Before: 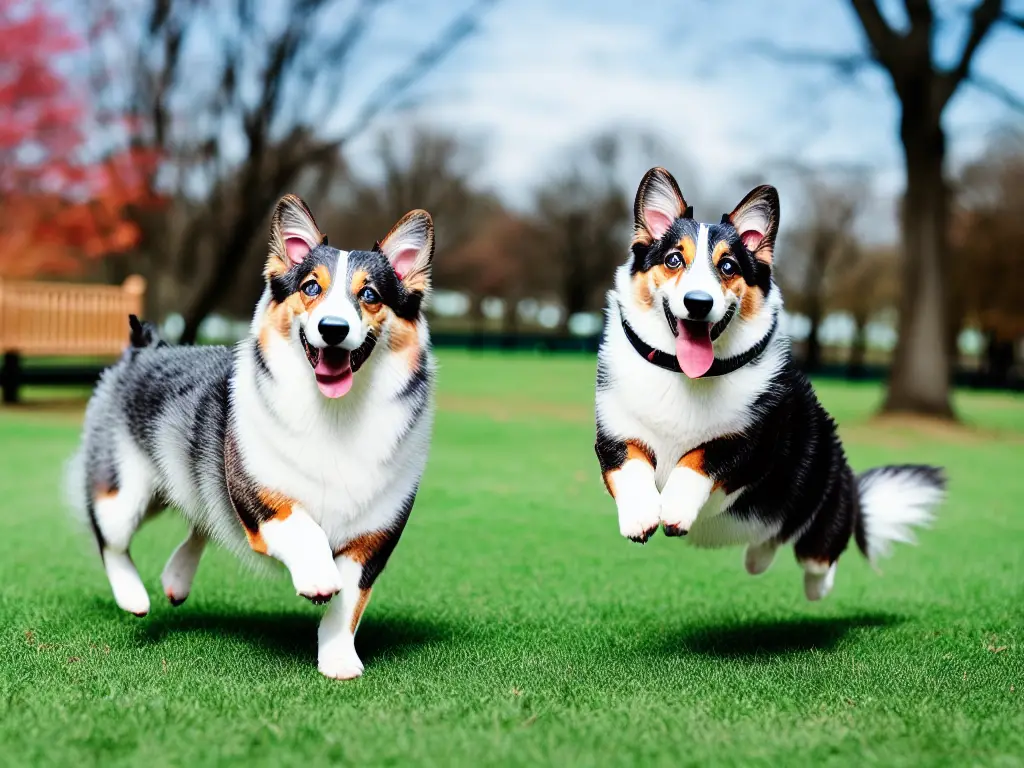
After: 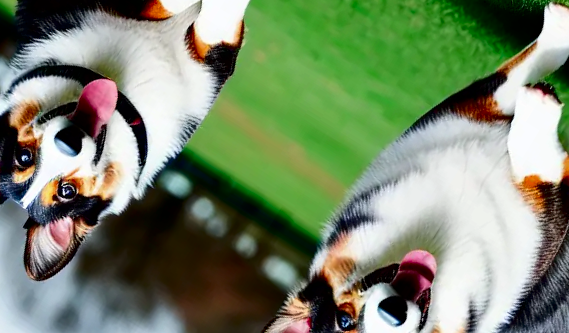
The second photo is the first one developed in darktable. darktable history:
crop and rotate: angle 148.32°, left 9.215%, top 15.58%, right 4.521%, bottom 17.044%
contrast brightness saturation: contrast 0.103, brightness -0.27, saturation 0.147
